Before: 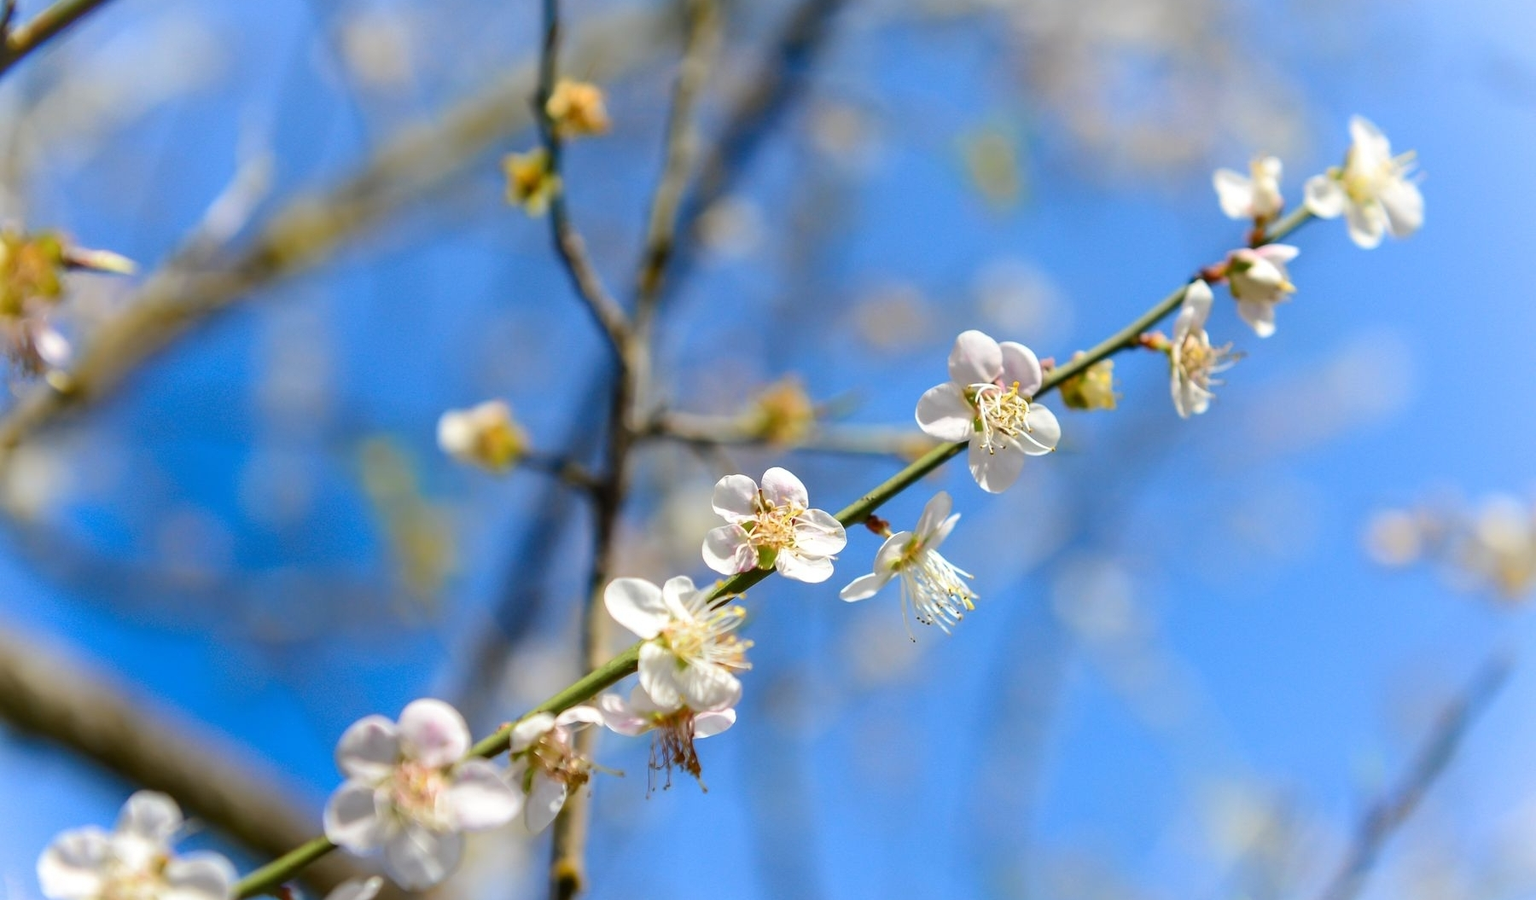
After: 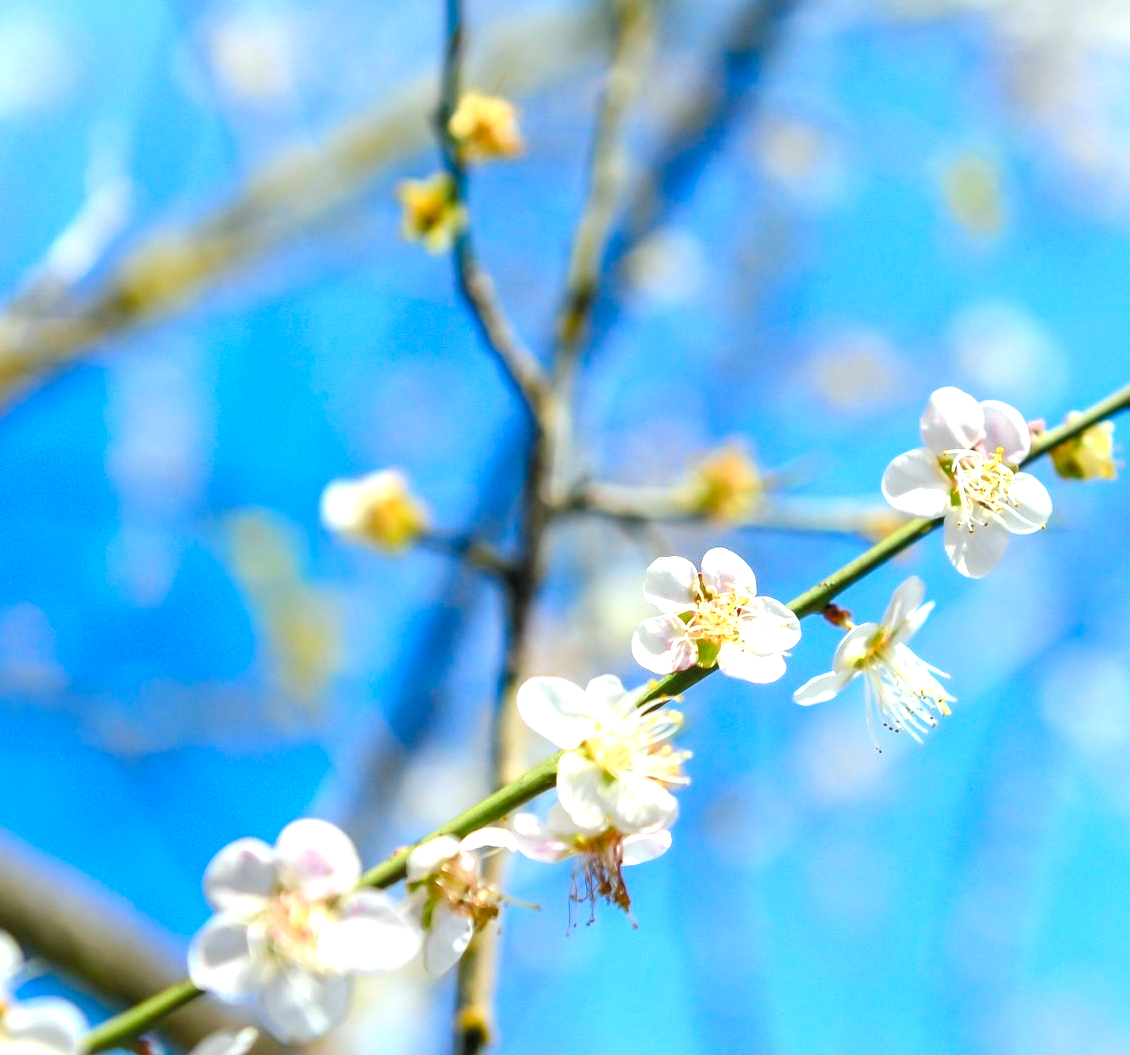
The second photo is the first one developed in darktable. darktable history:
crop: left 10.644%, right 26.528%
exposure: black level correction -0.002, exposure 0.708 EV, compensate exposure bias true, compensate highlight preservation false
rgb levels: levels [[0.013, 0.434, 0.89], [0, 0.5, 1], [0, 0.5, 1]]
color calibration: illuminant Planckian (black body), x 0.368, y 0.361, temperature 4275.92 K
color balance rgb: shadows lift › chroma 2%, shadows lift › hue 219.6°, power › hue 313.2°, highlights gain › chroma 3%, highlights gain › hue 75.6°, global offset › luminance 0.5%, perceptual saturation grading › global saturation 15.33%, perceptual saturation grading › highlights -19.33%, perceptual saturation grading › shadows 20%, global vibrance 20%
